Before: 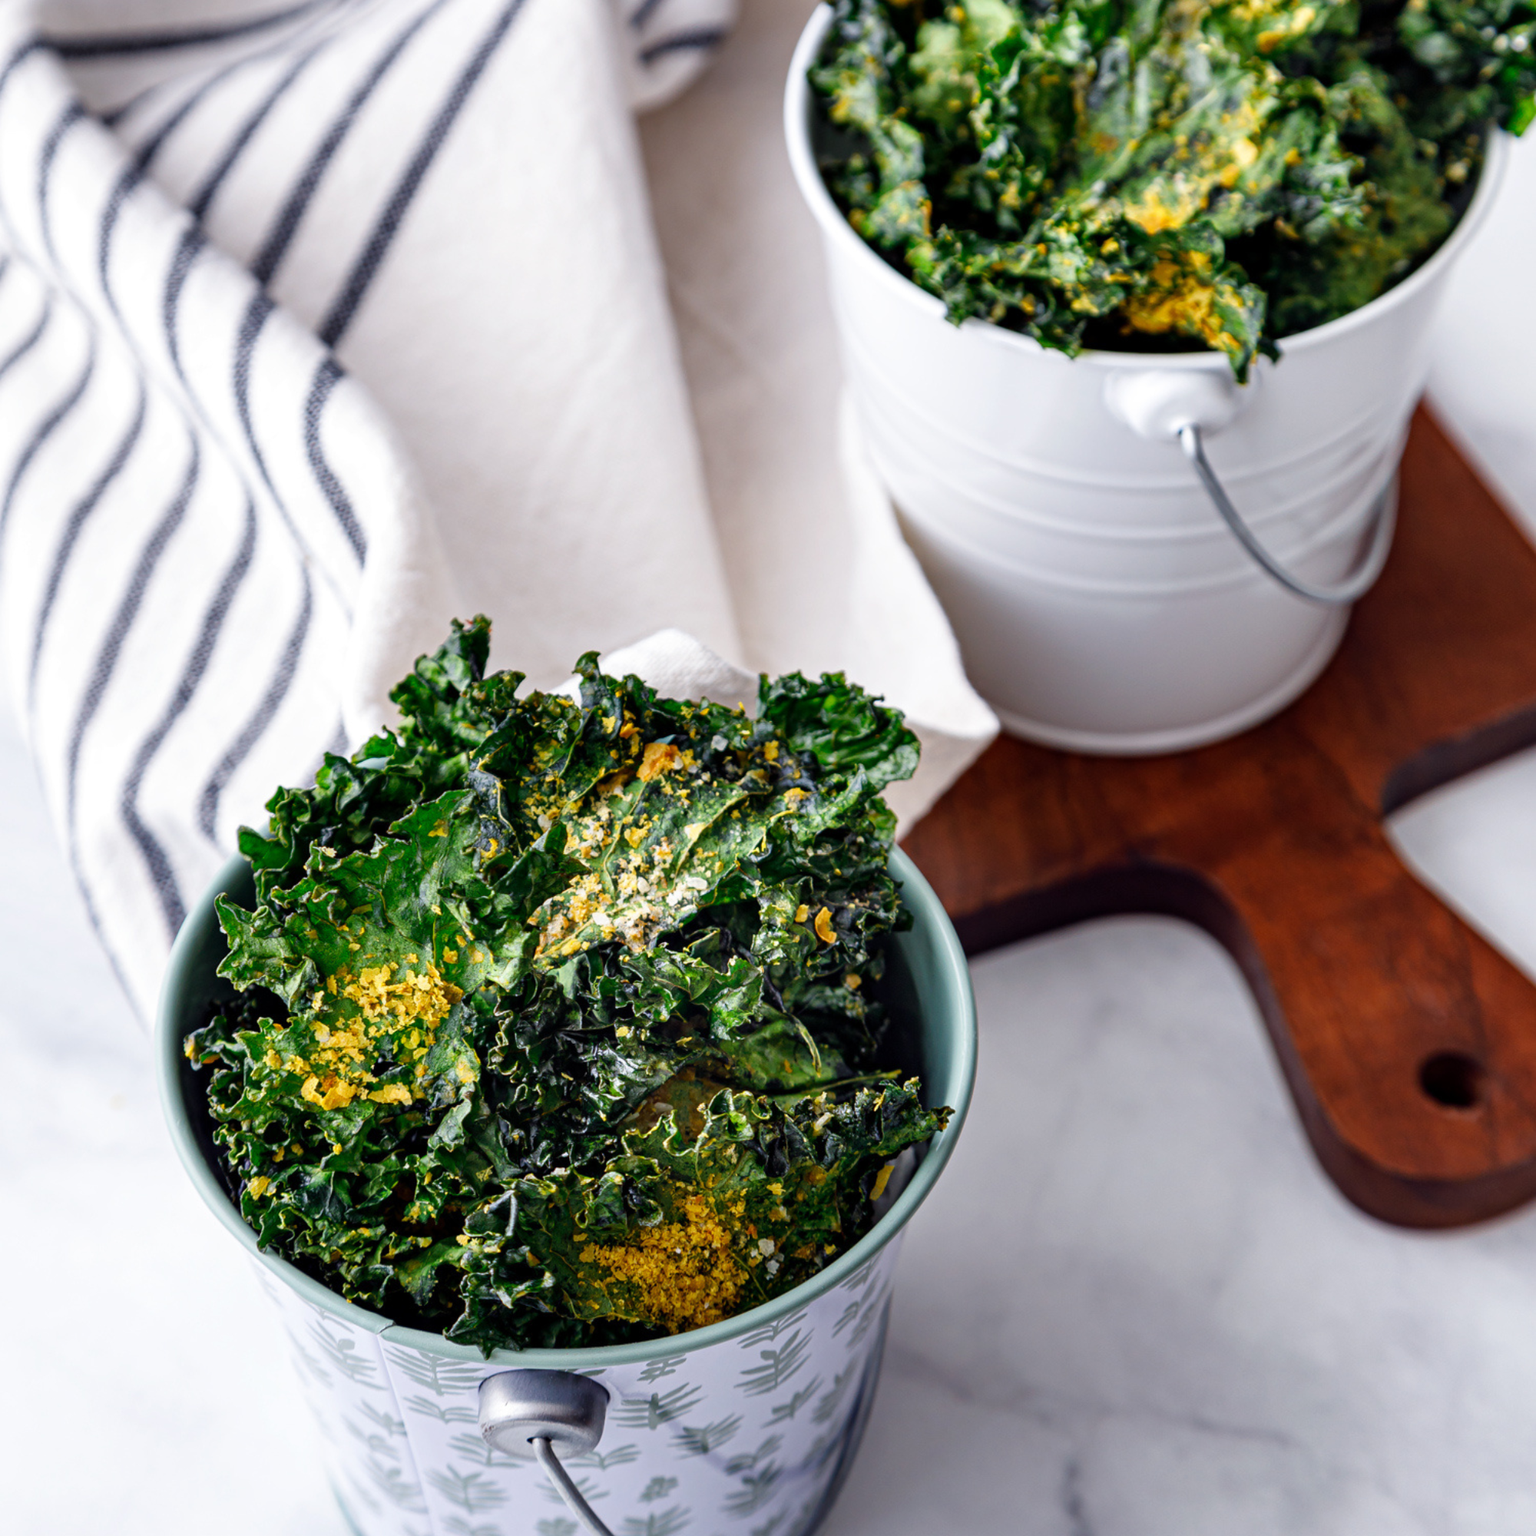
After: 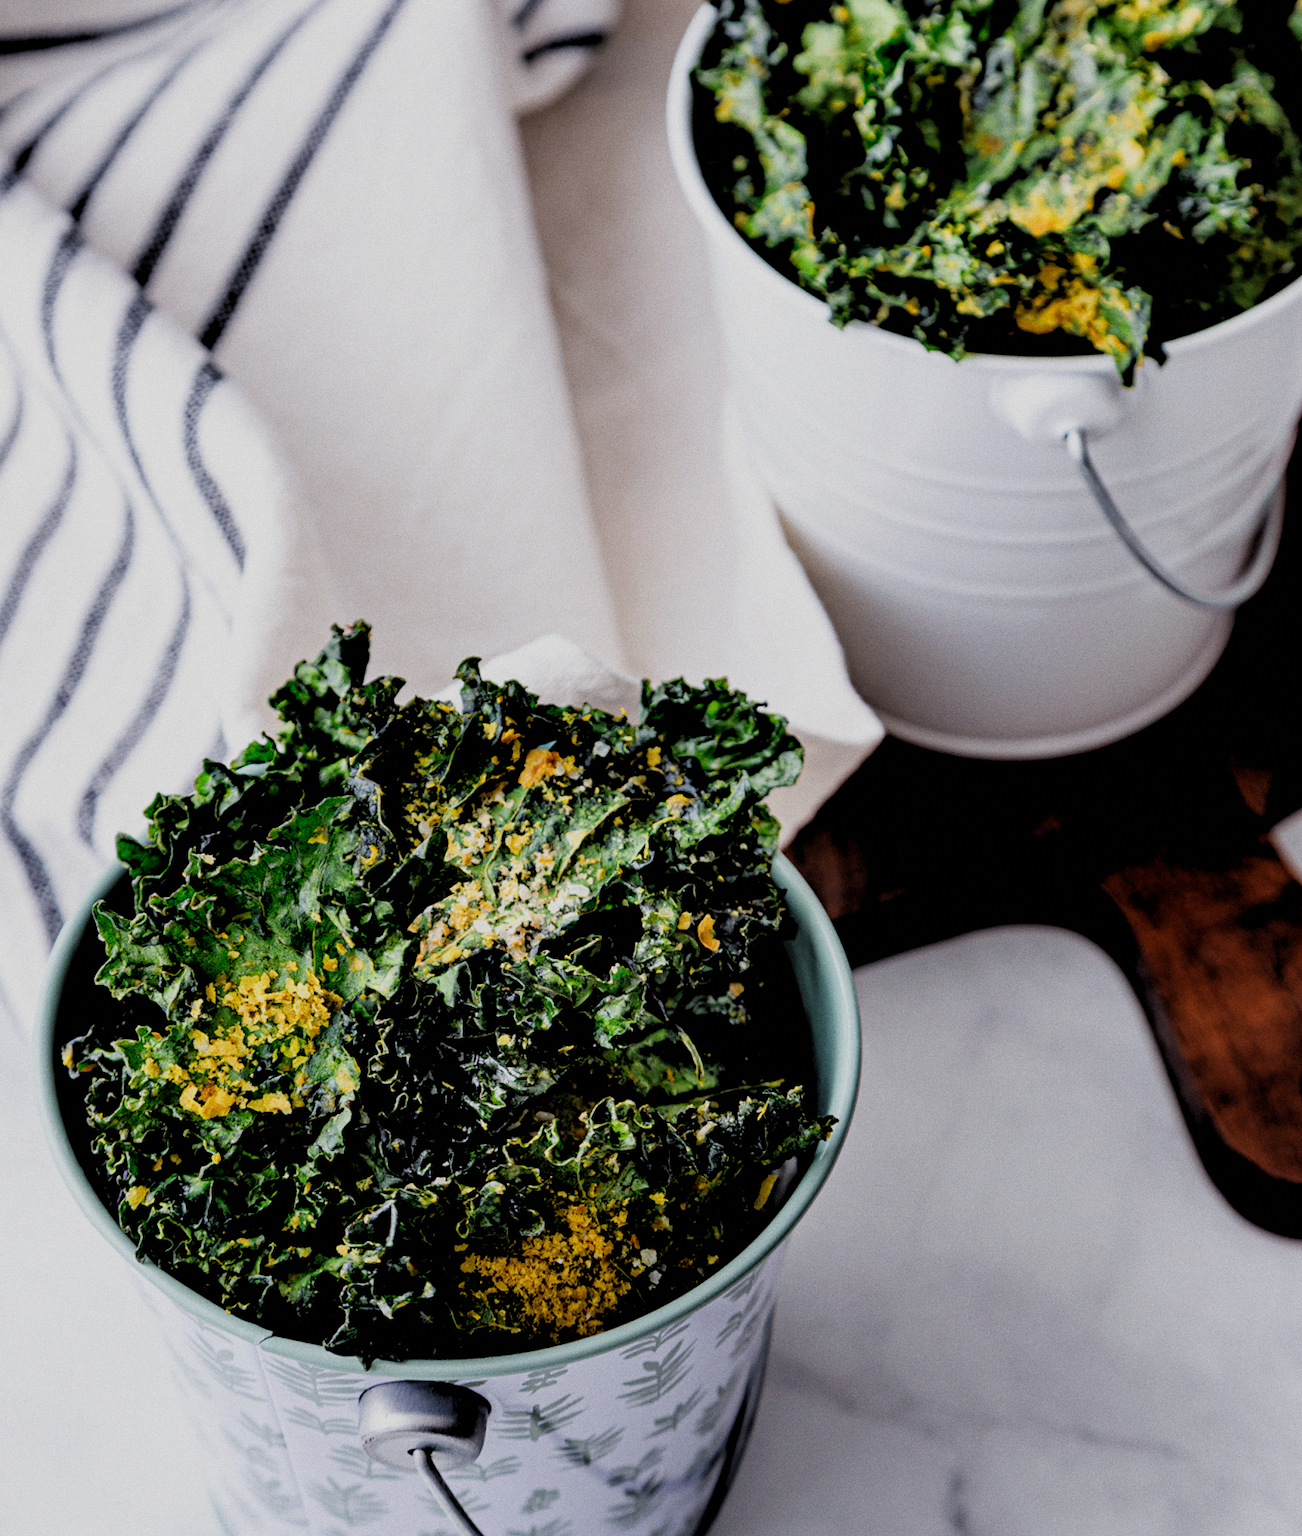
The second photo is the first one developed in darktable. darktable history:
grain: coarseness 0.09 ISO
crop: left 8.026%, right 7.374%
filmic rgb: black relative exposure -7.65 EV, white relative exposure 4.56 EV, hardness 3.61
rgb levels: levels [[0.034, 0.472, 0.904], [0, 0.5, 1], [0, 0.5, 1]]
